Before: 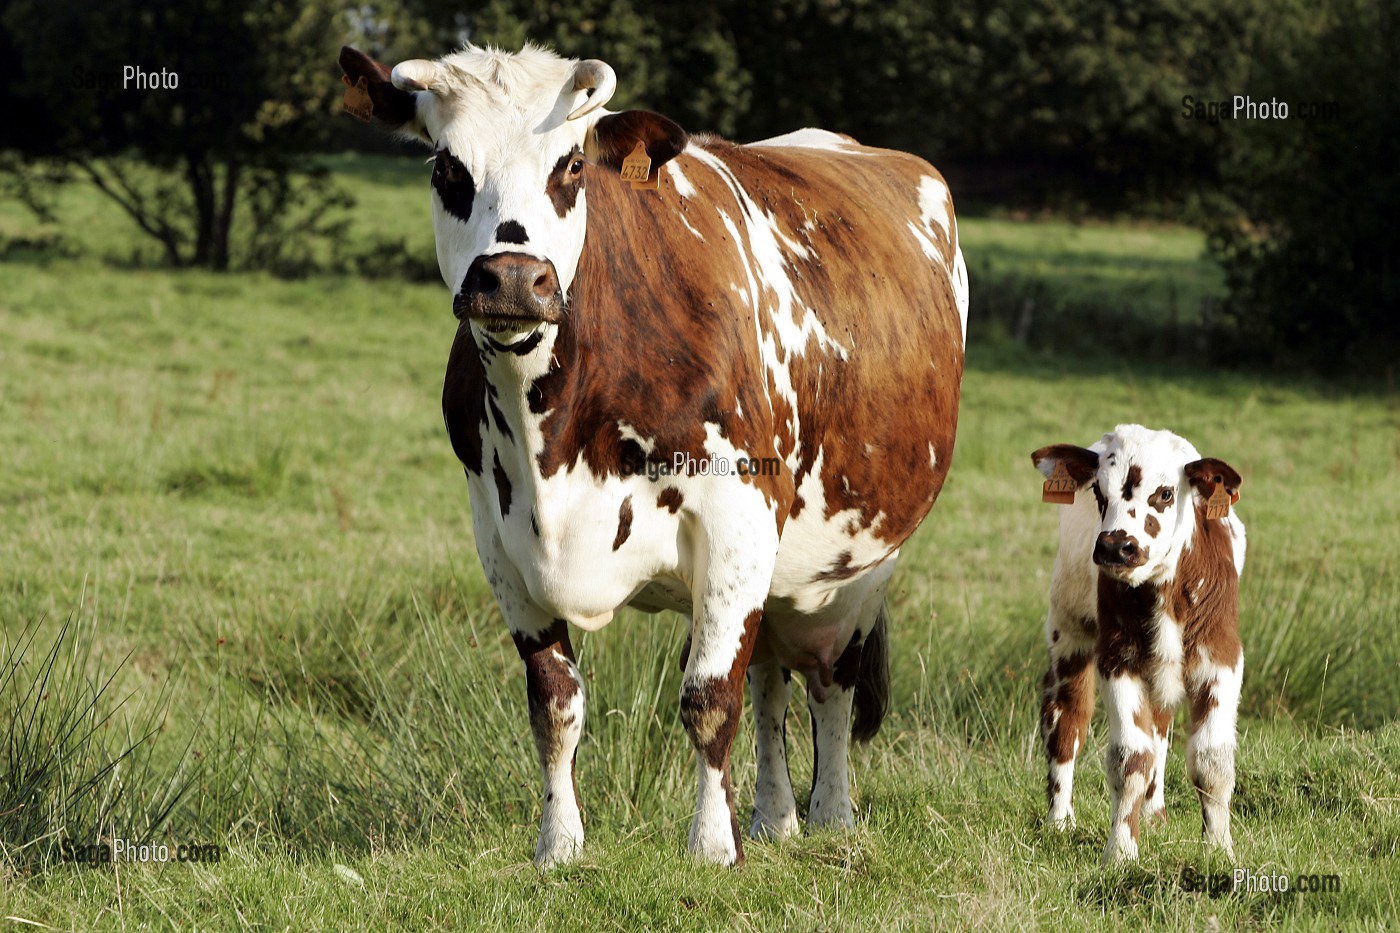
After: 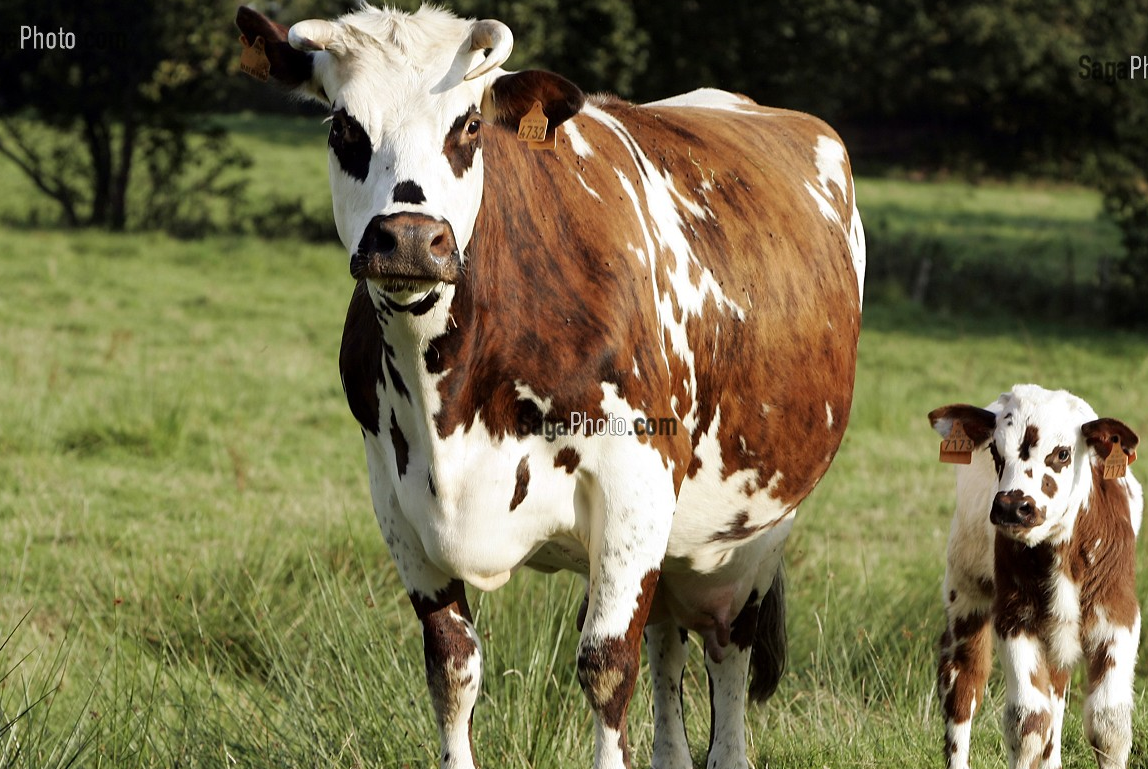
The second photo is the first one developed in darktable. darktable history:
crop and rotate: left 7.365%, top 4.451%, right 10.601%, bottom 13.043%
